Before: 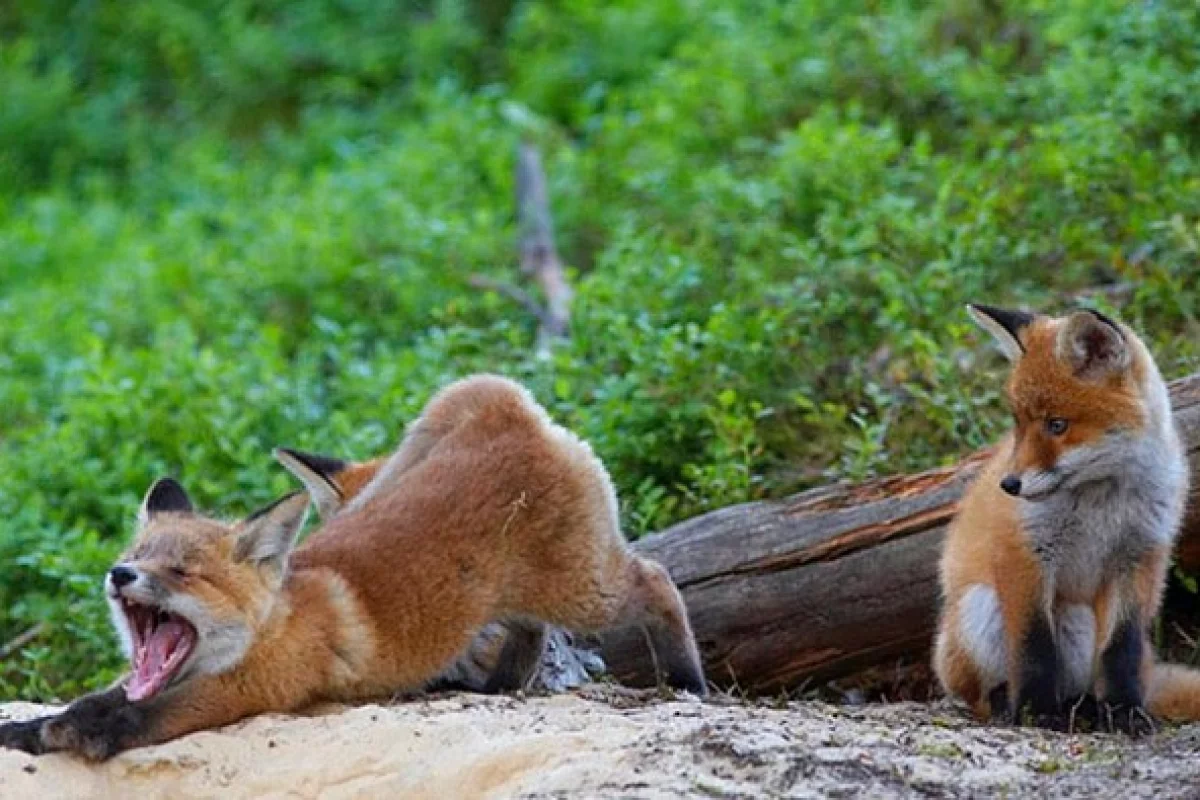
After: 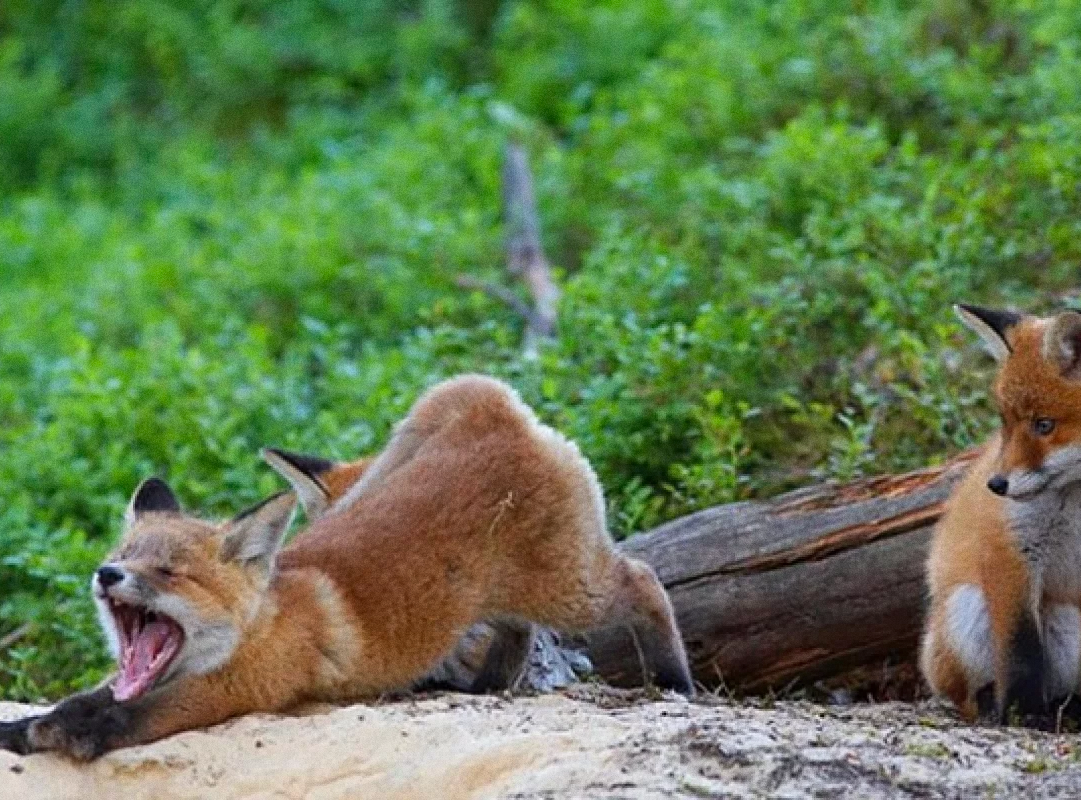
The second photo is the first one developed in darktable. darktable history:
crop and rotate: left 1.088%, right 8.807%
grain: coarseness 0.09 ISO
